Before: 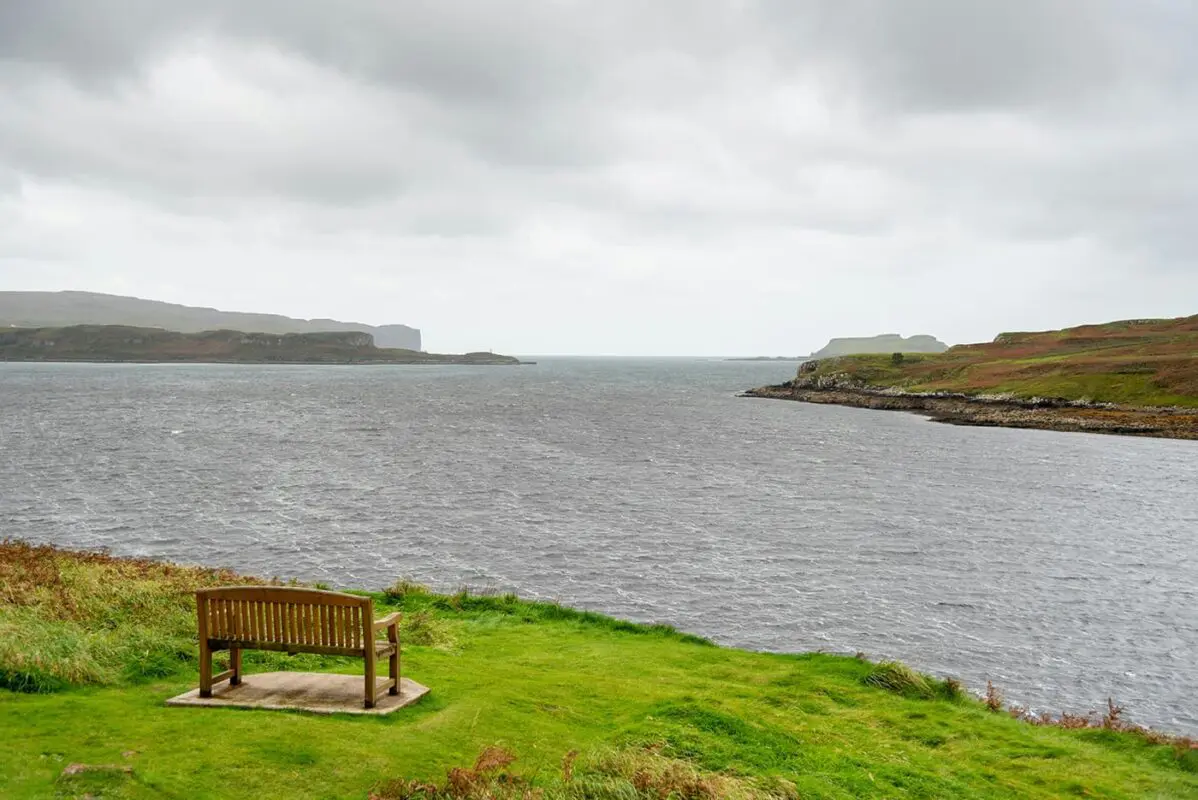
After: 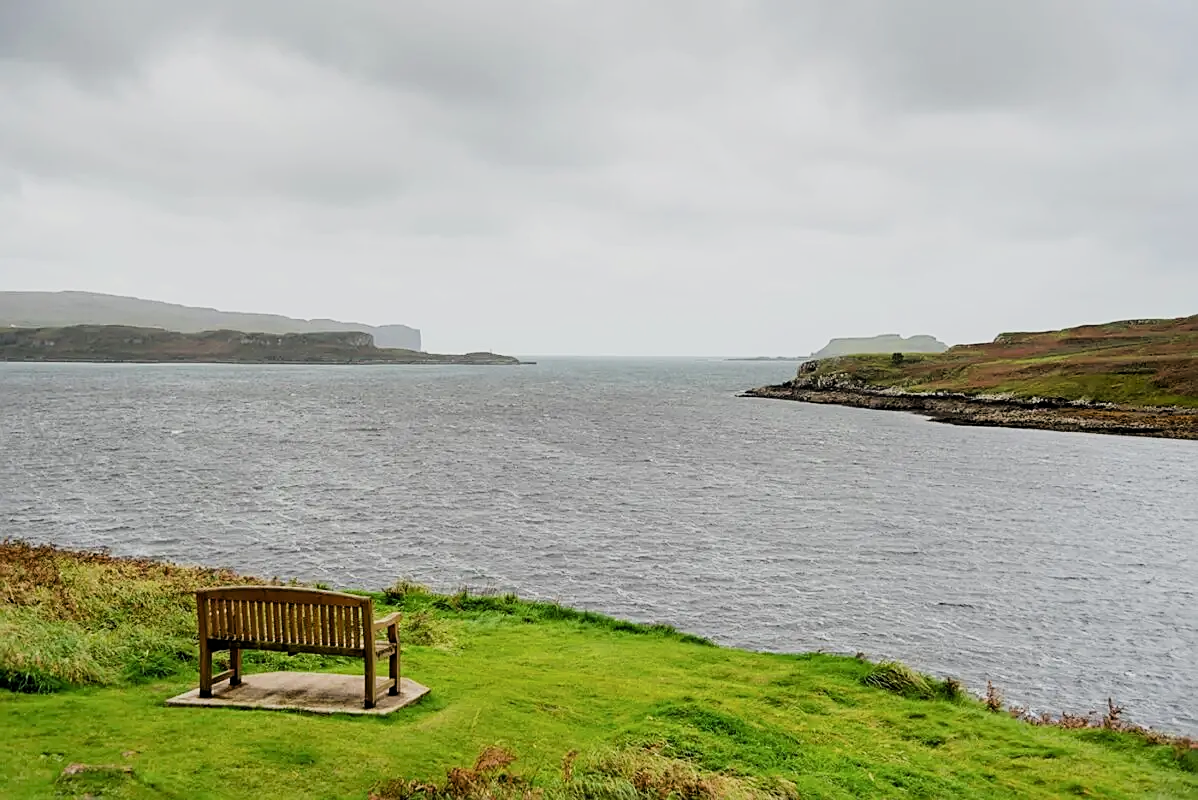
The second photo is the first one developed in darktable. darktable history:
filmic rgb: black relative exposure -7.65 EV, white relative exposure 4.56 EV, hardness 3.61, contrast 1.25
sharpen: on, module defaults
